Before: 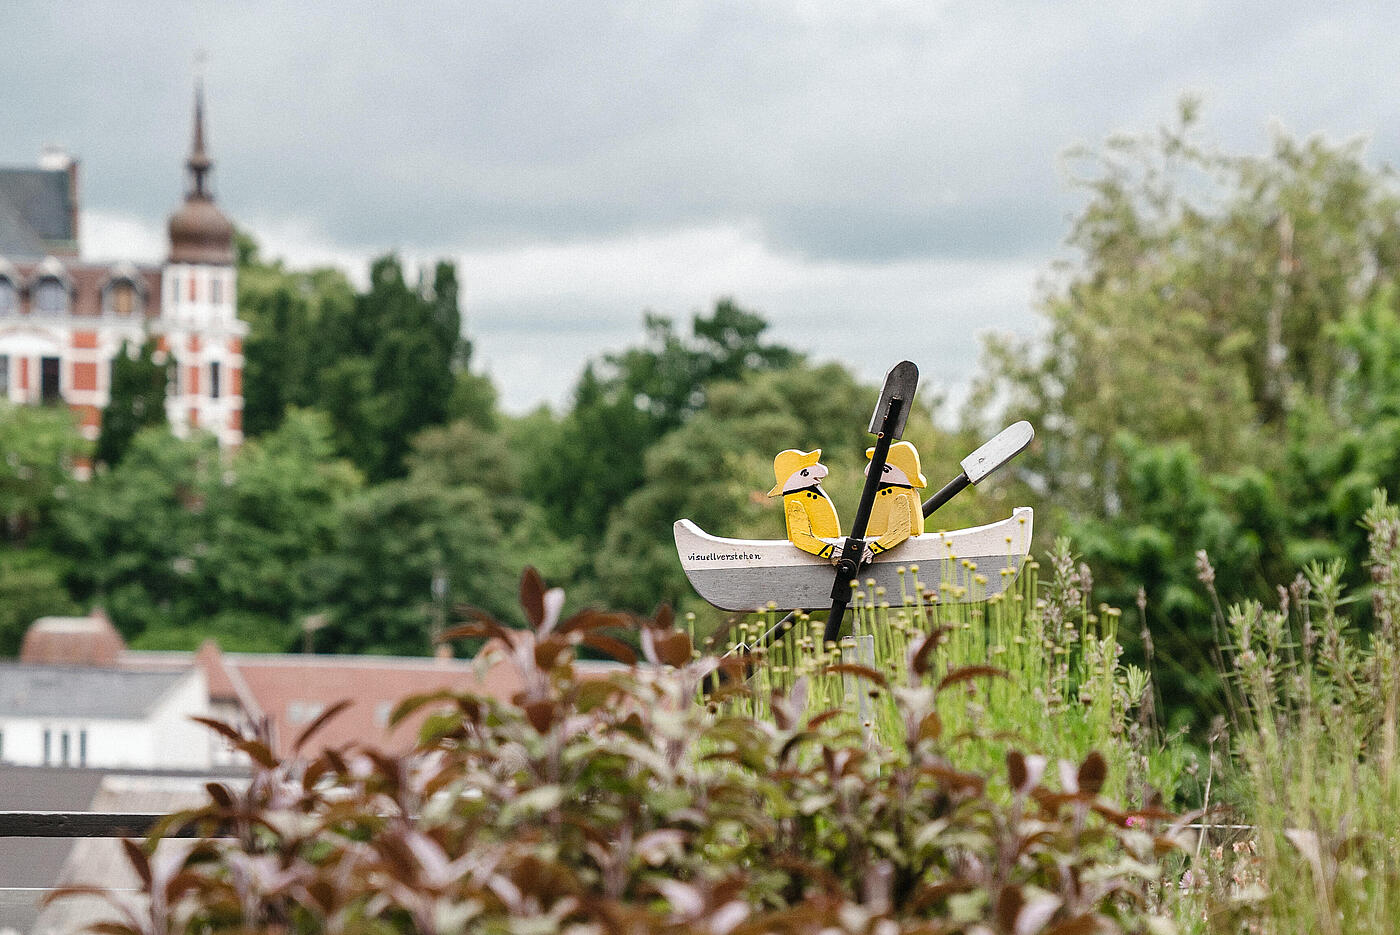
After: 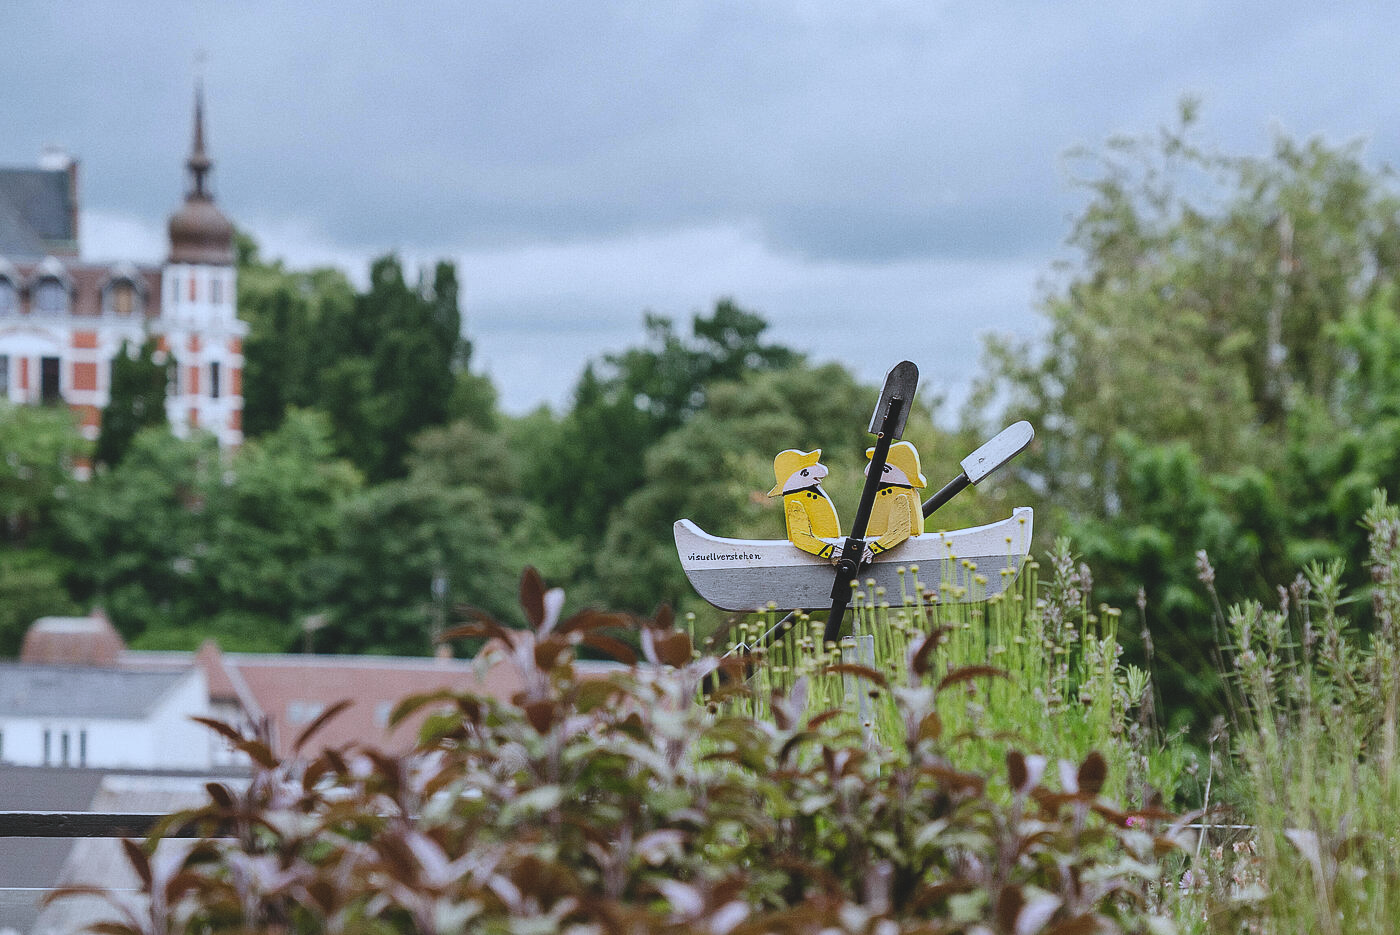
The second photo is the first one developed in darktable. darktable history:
contrast brightness saturation: contrast 0.1, brightness 0.03, saturation 0.09
exposure: black level correction -0.015, exposure -0.5 EV, compensate highlight preservation false
white balance: red 0.926, green 1.003, blue 1.133
